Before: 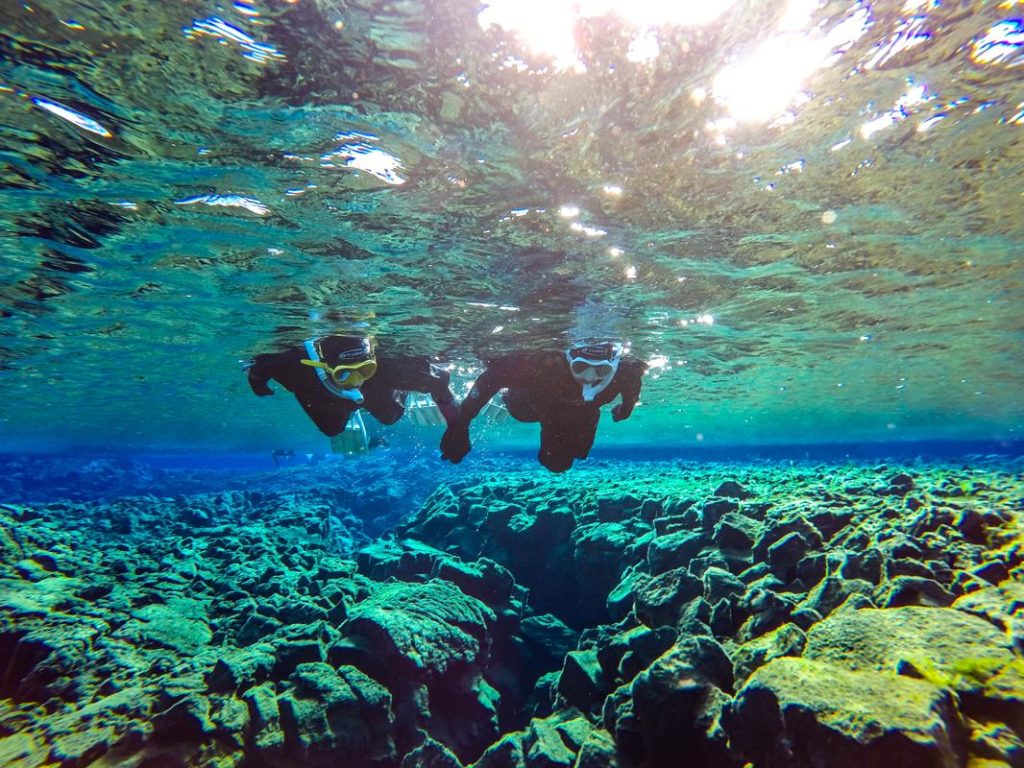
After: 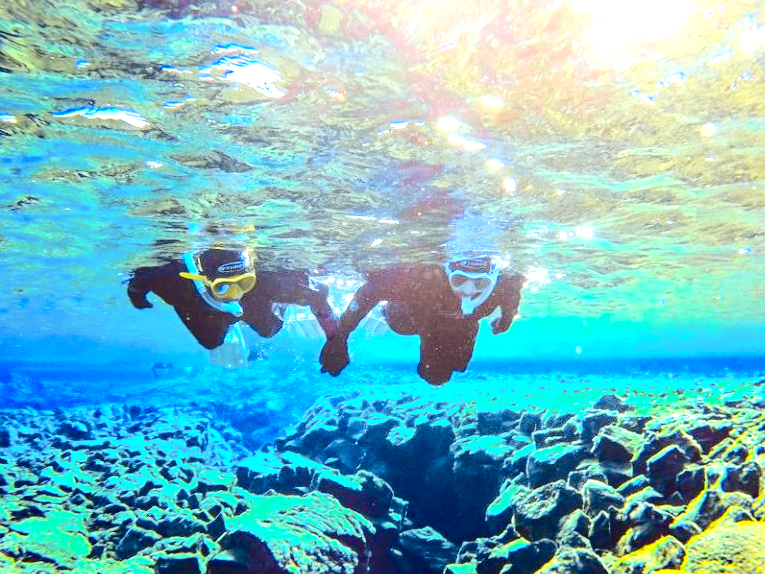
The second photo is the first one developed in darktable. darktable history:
exposure: exposure 1 EV, compensate highlight preservation false
crop and rotate: left 11.831%, top 11.346%, right 13.429%, bottom 13.899%
color balance rgb: perceptual saturation grading › global saturation 30%, global vibrance 20%
tone curve: curves: ch0 [(0, 0) (0.21, 0.21) (0.43, 0.586) (0.65, 0.793) (1, 1)]; ch1 [(0, 0) (0.382, 0.447) (0.492, 0.484) (0.544, 0.547) (0.583, 0.578) (0.599, 0.595) (0.67, 0.673) (1, 1)]; ch2 [(0, 0) (0.411, 0.382) (0.492, 0.5) (0.531, 0.534) (0.56, 0.573) (0.599, 0.602) (0.696, 0.693) (1, 1)], color space Lab, independent channels, preserve colors none
